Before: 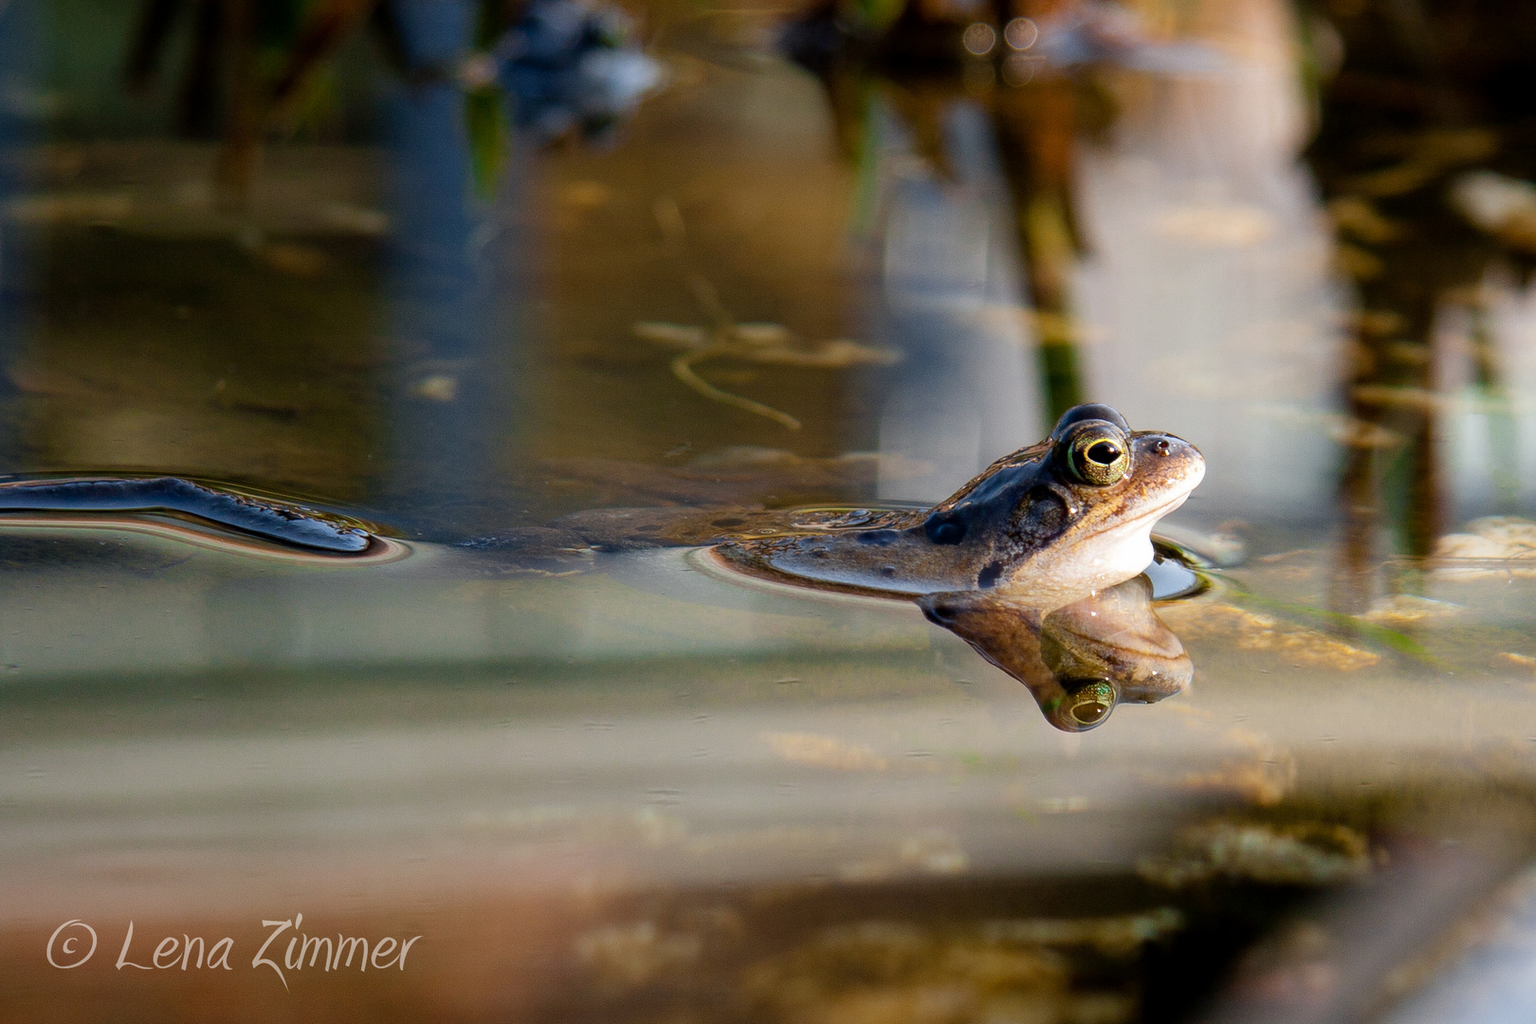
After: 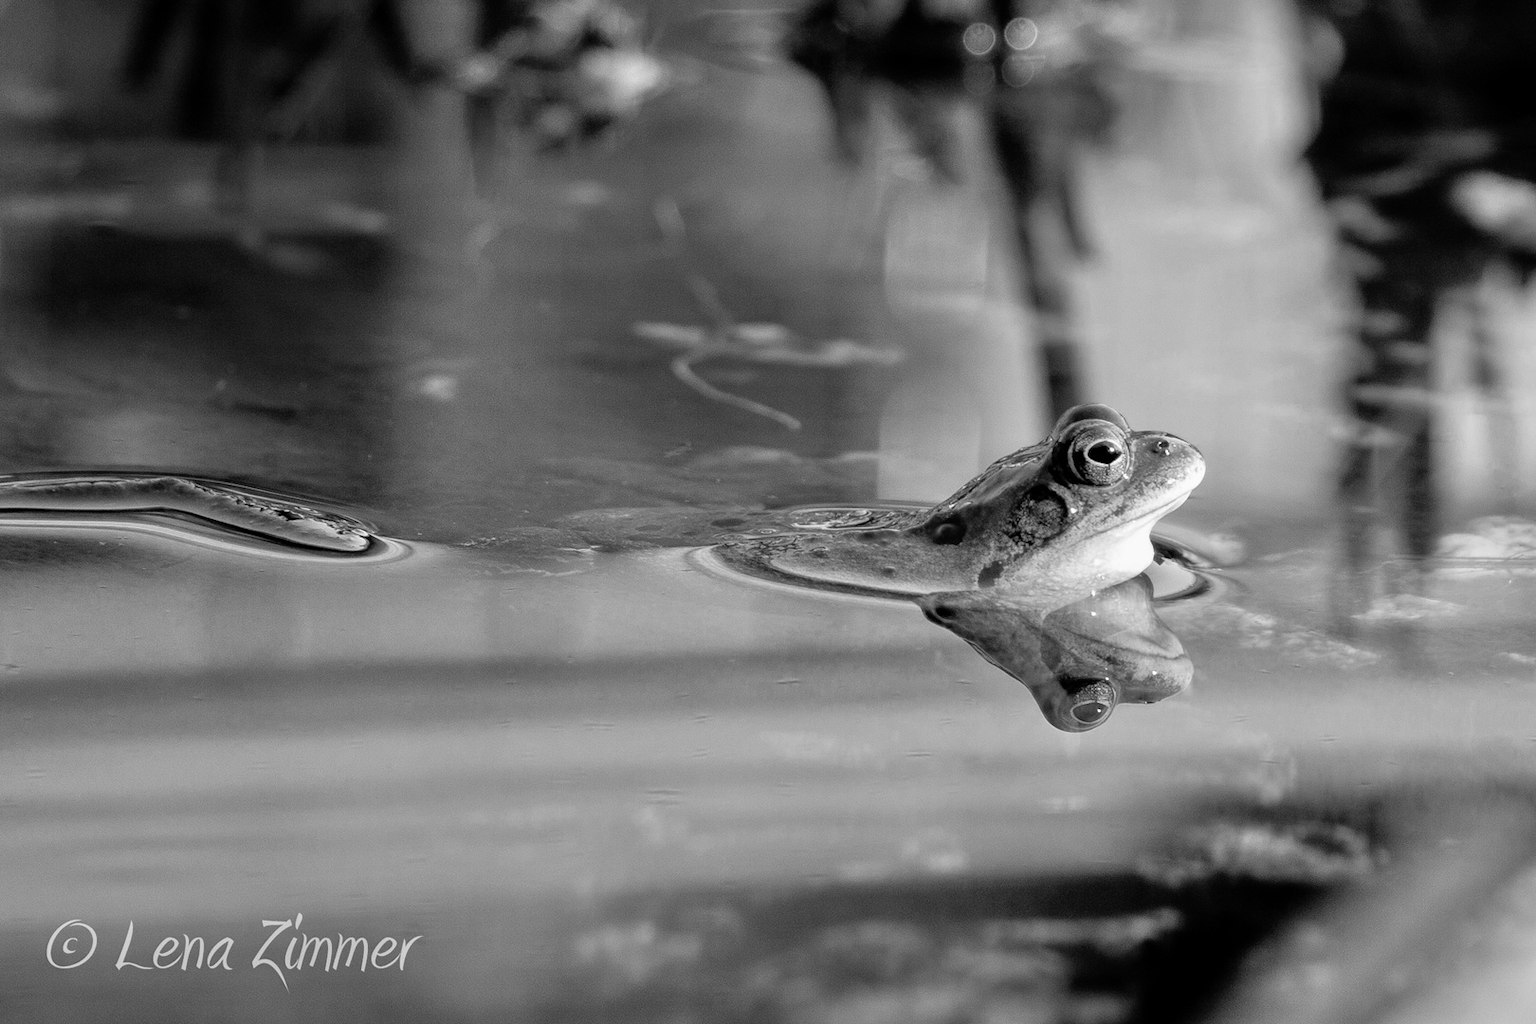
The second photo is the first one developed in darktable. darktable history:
color calibration: output gray [0.23, 0.37, 0.4, 0], gray › normalize channels true, illuminant same as pipeline (D50), adaptation XYZ, x 0.346, y 0.359, gamut compression 0
tone equalizer: -7 EV 0.15 EV, -6 EV 0.6 EV, -5 EV 1.15 EV, -4 EV 1.33 EV, -3 EV 1.15 EV, -2 EV 0.6 EV, -1 EV 0.15 EV, mask exposure compensation -0.5 EV
color zones: curves: ch0 [(0, 0.5) (0.143, 0.5) (0.286, 0.5) (0.429, 0.504) (0.571, 0.5) (0.714, 0.509) (0.857, 0.5) (1, 0.5)]; ch1 [(0, 0.425) (0.143, 0.425) (0.286, 0.375) (0.429, 0.405) (0.571, 0.5) (0.714, 0.47) (0.857, 0.425) (1, 0.435)]; ch2 [(0, 0.5) (0.143, 0.5) (0.286, 0.5) (0.429, 0.517) (0.571, 0.5) (0.714, 0.51) (0.857, 0.5) (1, 0.5)]
